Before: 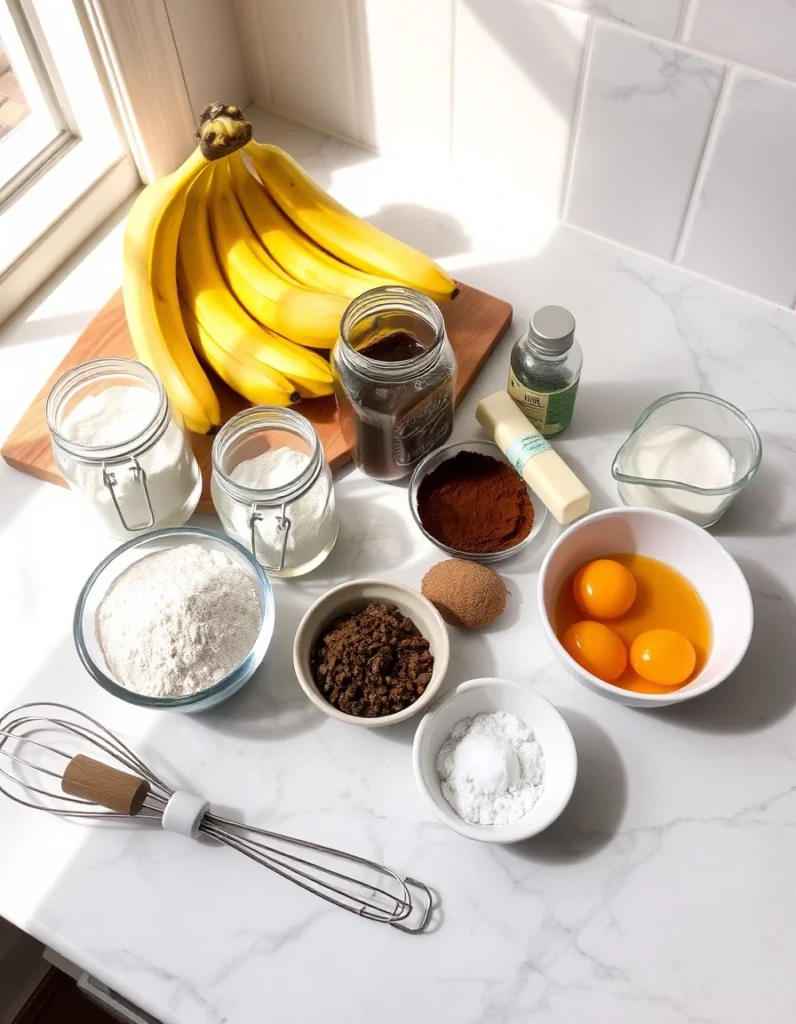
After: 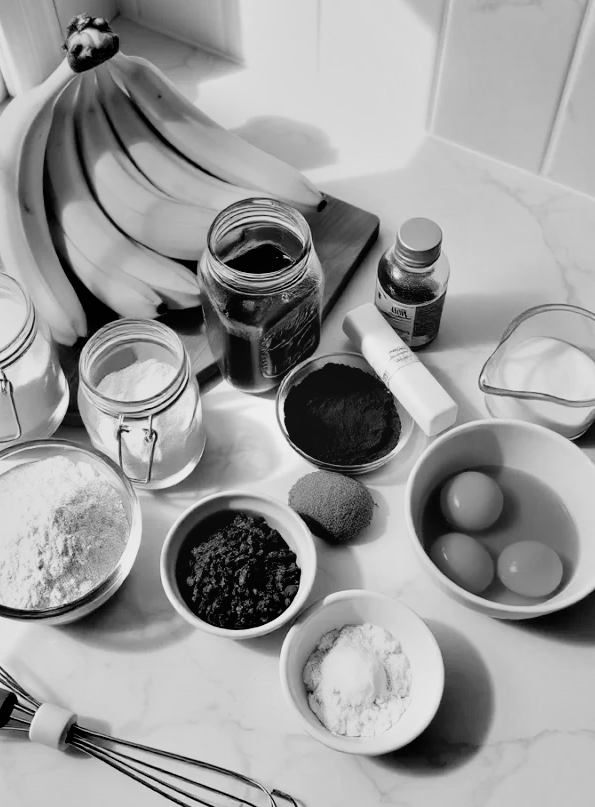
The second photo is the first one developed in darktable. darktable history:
monochrome: a -4.13, b 5.16, size 1
filmic rgb: black relative exposure -7.75 EV, white relative exposure 4.4 EV, threshold 3 EV, hardness 3.76, latitude 38.11%, contrast 0.966, highlights saturation mix 10%, shadows ↔ highlights balance 4.59%, color science v4 (2020), enable highlight reconstruction true
crop: left 16.768%, top 8.653%, right 8.362%, bottom 12.485%
contrast equalizer: octaves 7, y [[0.609, 0.611, 0.615, 0.613, 0.607, 0.603], [0.504, 0.498, 0.496, 0.499, 0.506, 0.516], [0 ×6], [0 ×6], [0 ×6]]
bloom: size 15%, threshold 97%, strength 7%
color balance rgb: linear chroma grading › global chroma 15%, perceptual saturation grading › global saturation 30%
